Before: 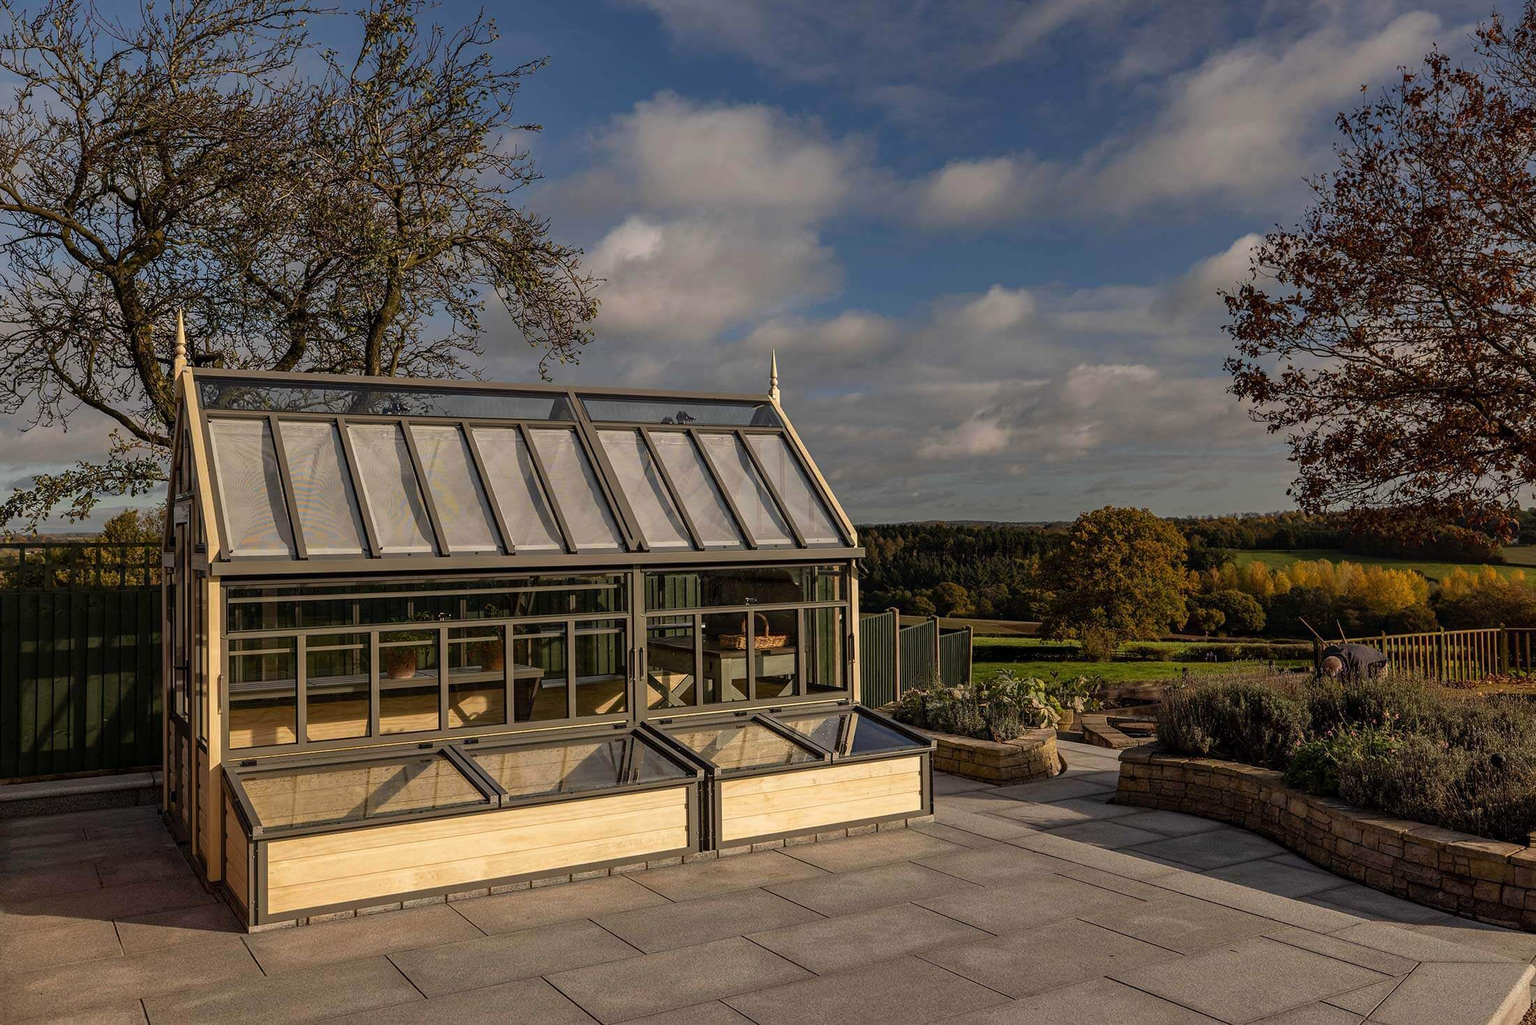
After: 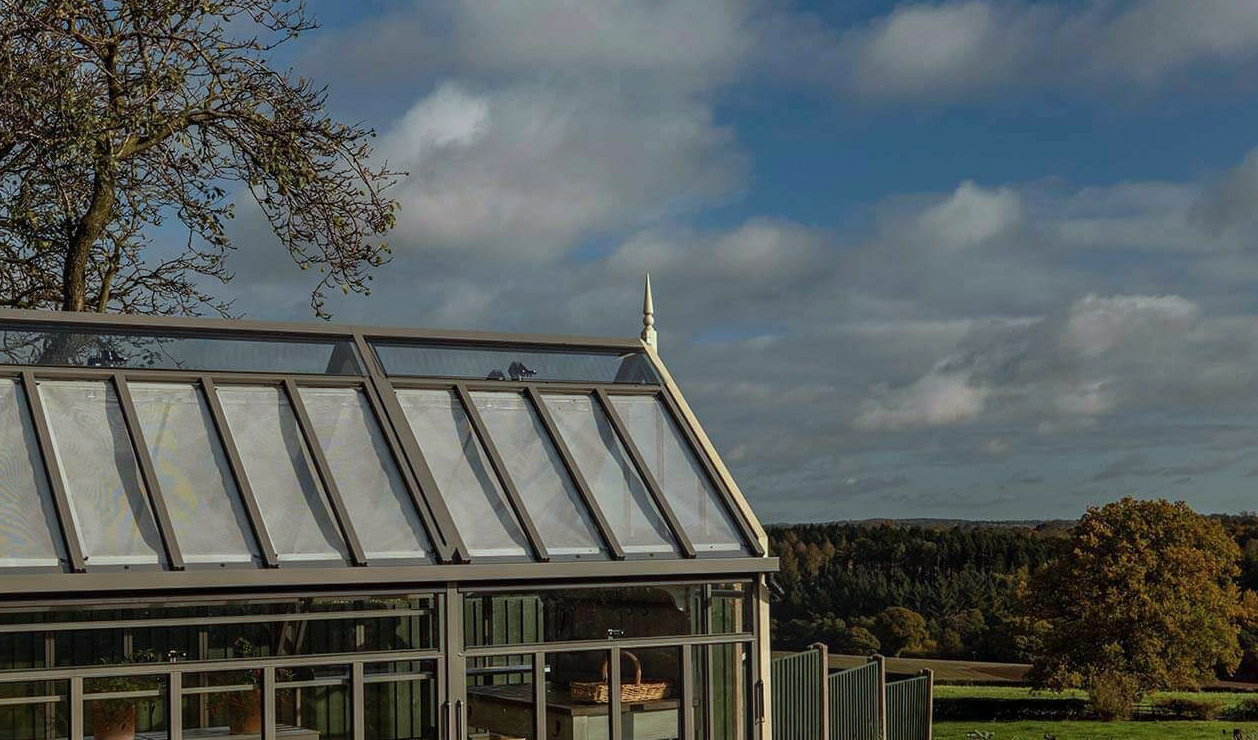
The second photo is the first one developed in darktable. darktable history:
crop: left 20.932%, top 15.471%, right 21.848%, bottom 34.081%
bloom: on, module defaults
color correction: highlights a* -10.04, highlights b* -10.37
tone equalizer: on, module defaults
